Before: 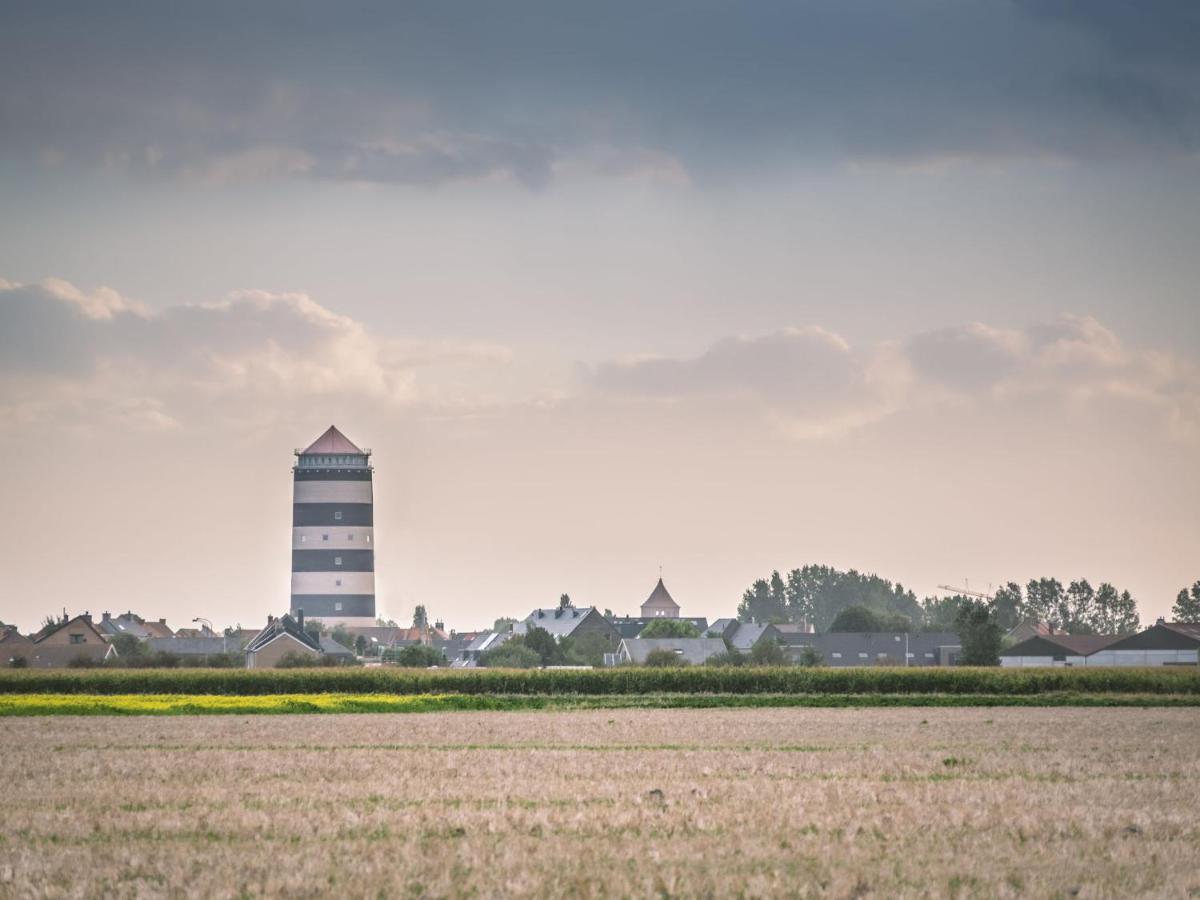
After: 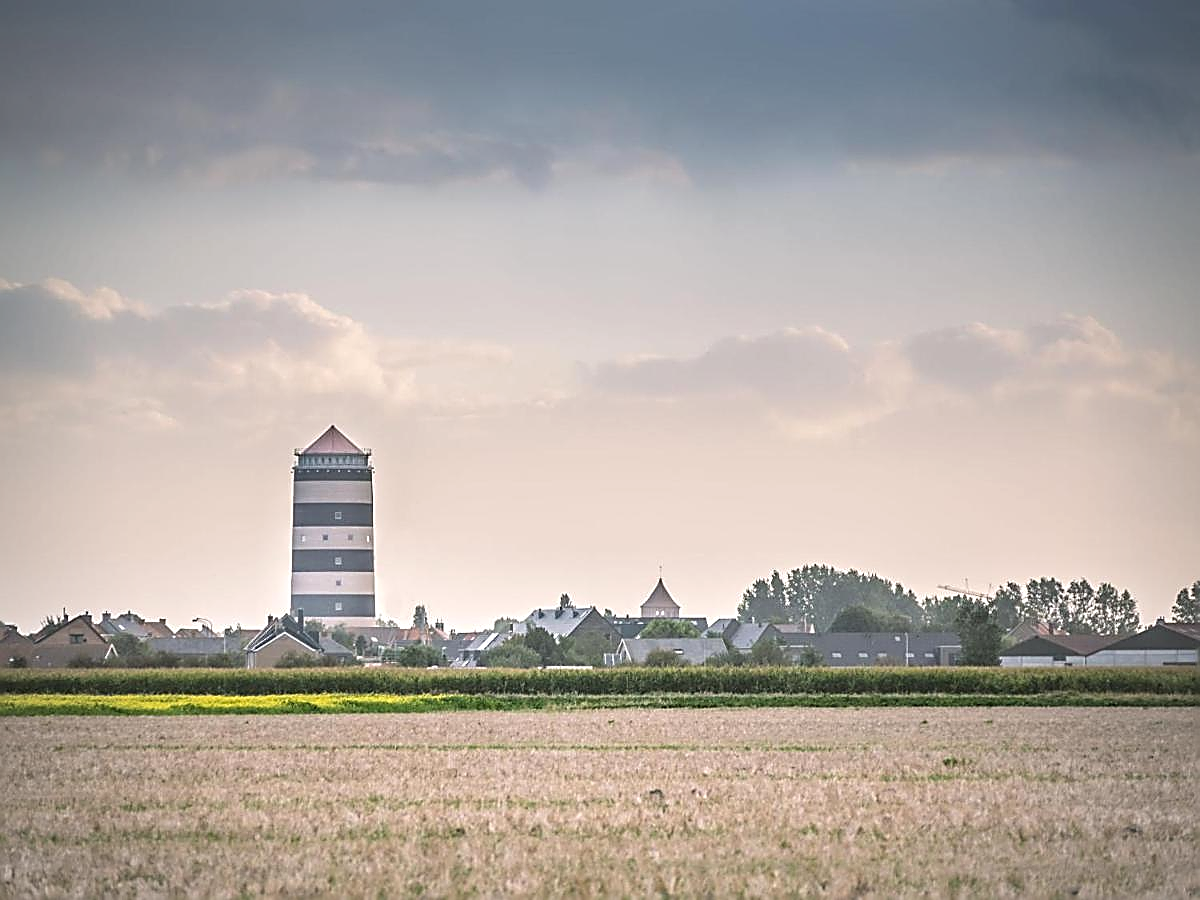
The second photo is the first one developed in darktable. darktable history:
color correction: saturation 0.99
sharpen: radius 1.685, amount 1.294
vignetting: fall-off radius 93.87%
exposure: exposure 0.2 EV, compensate highlight preservation false
